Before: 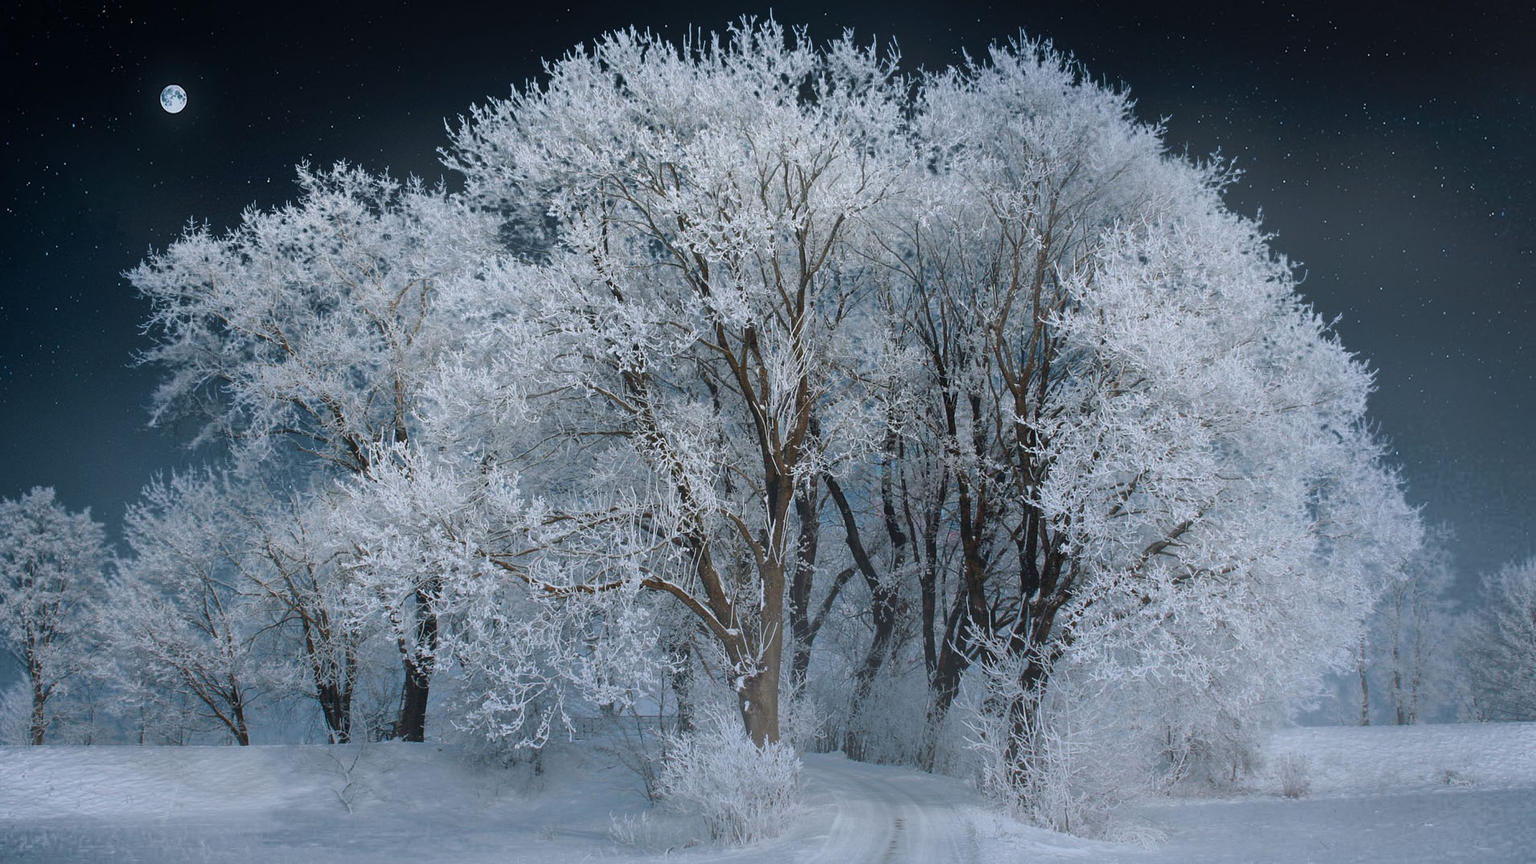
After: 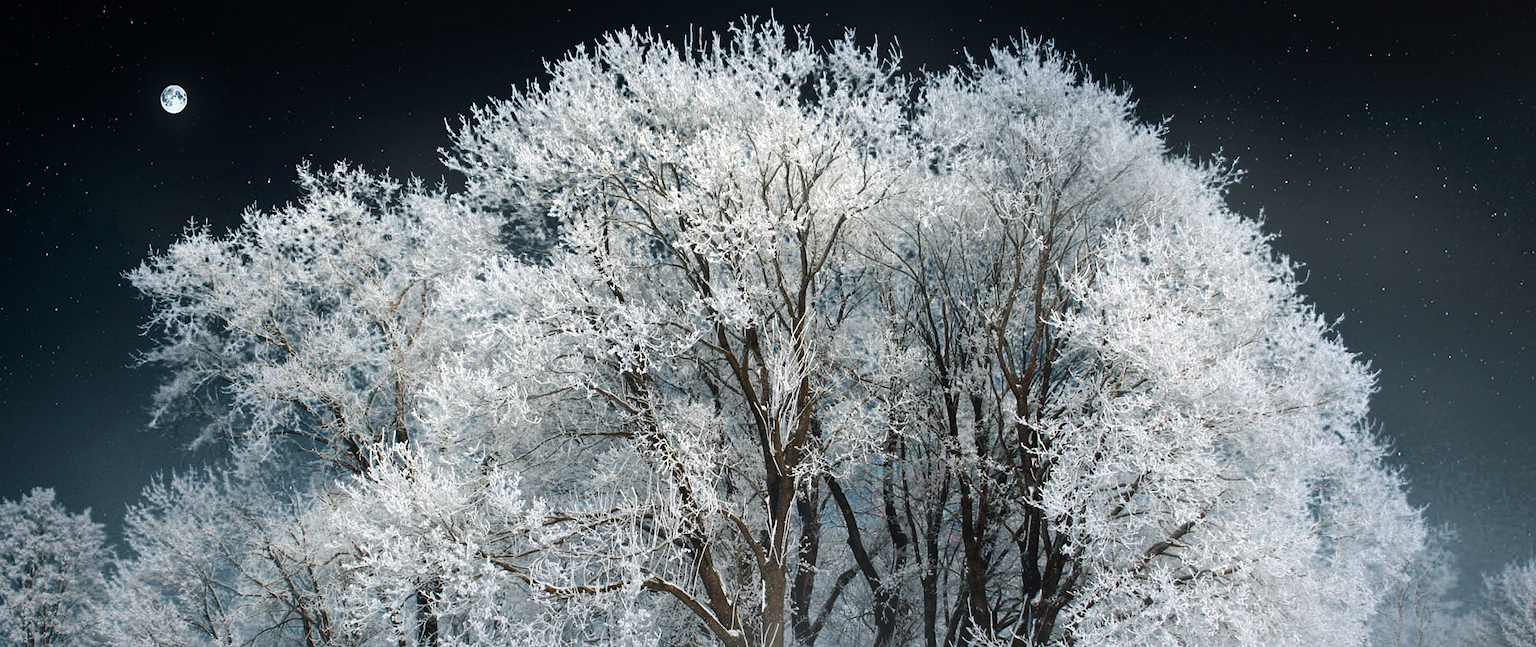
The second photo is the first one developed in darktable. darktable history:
tone equalizer: -8 EV -0.75 EV, -7 EV -0.7 EV, -6 EV -0.6 EV, -5 EV -0.4 EV, -3 EV 0.4 EV, -2 EV 0.6 EV, -1 EV 0.7 EV, +0 EV 0.75 EV, edges refinement/feathering 500, mask exposure compensation -1.57 EV, preserve details no
white balance: red 1.045, blue 0.932
crop: bottom 24.967%
